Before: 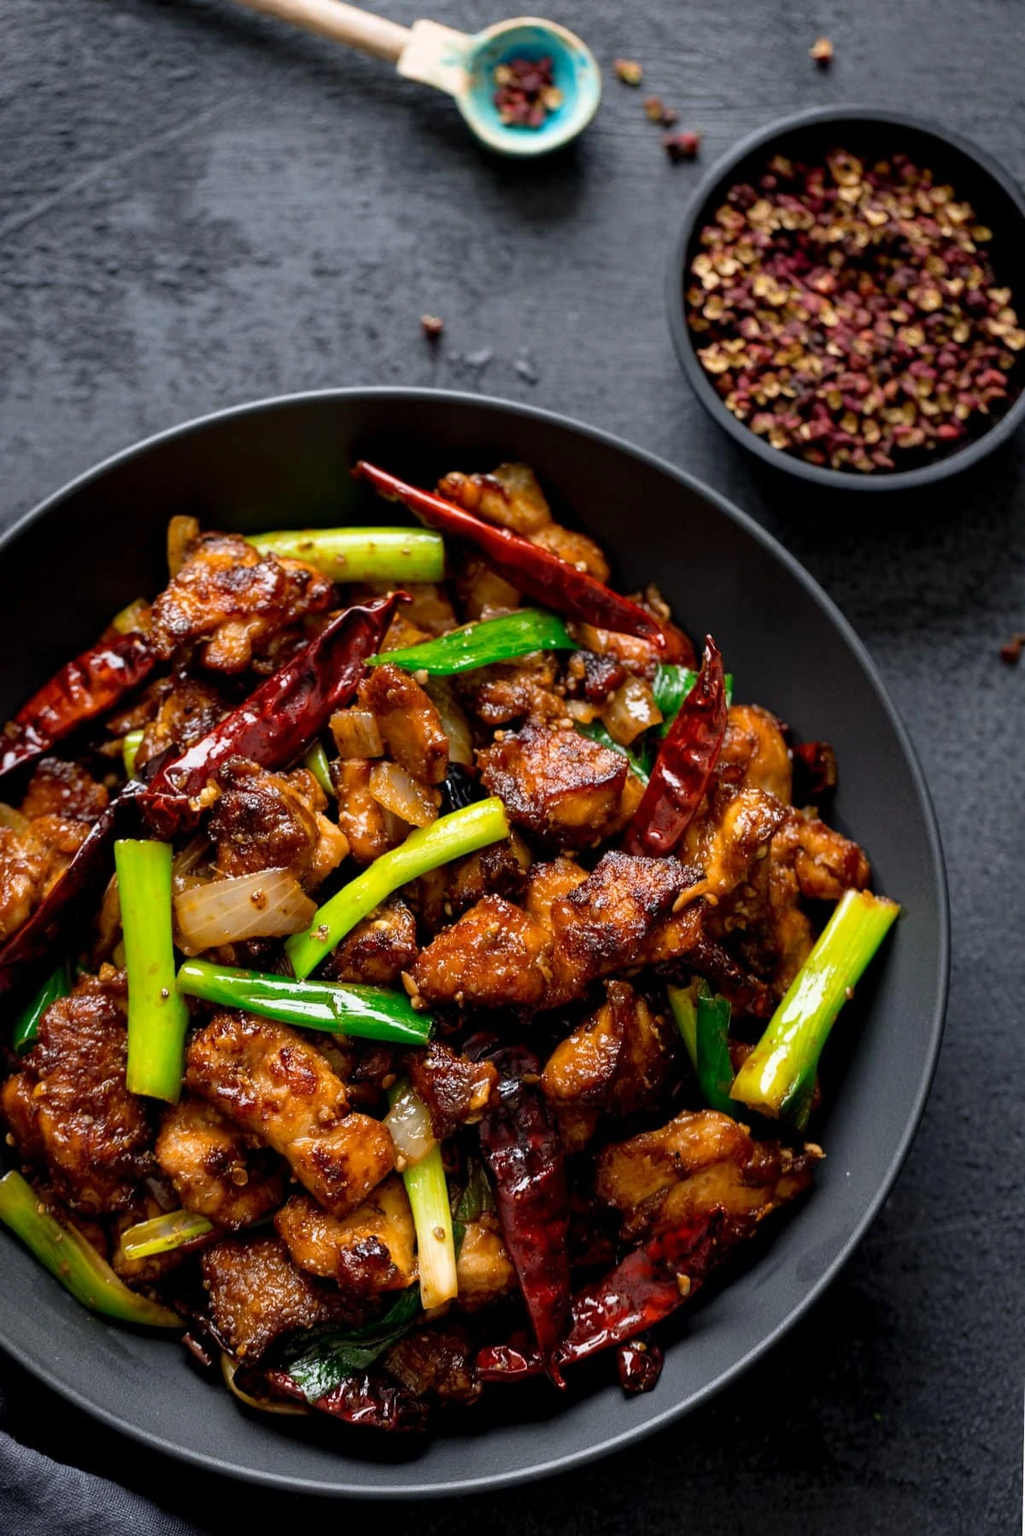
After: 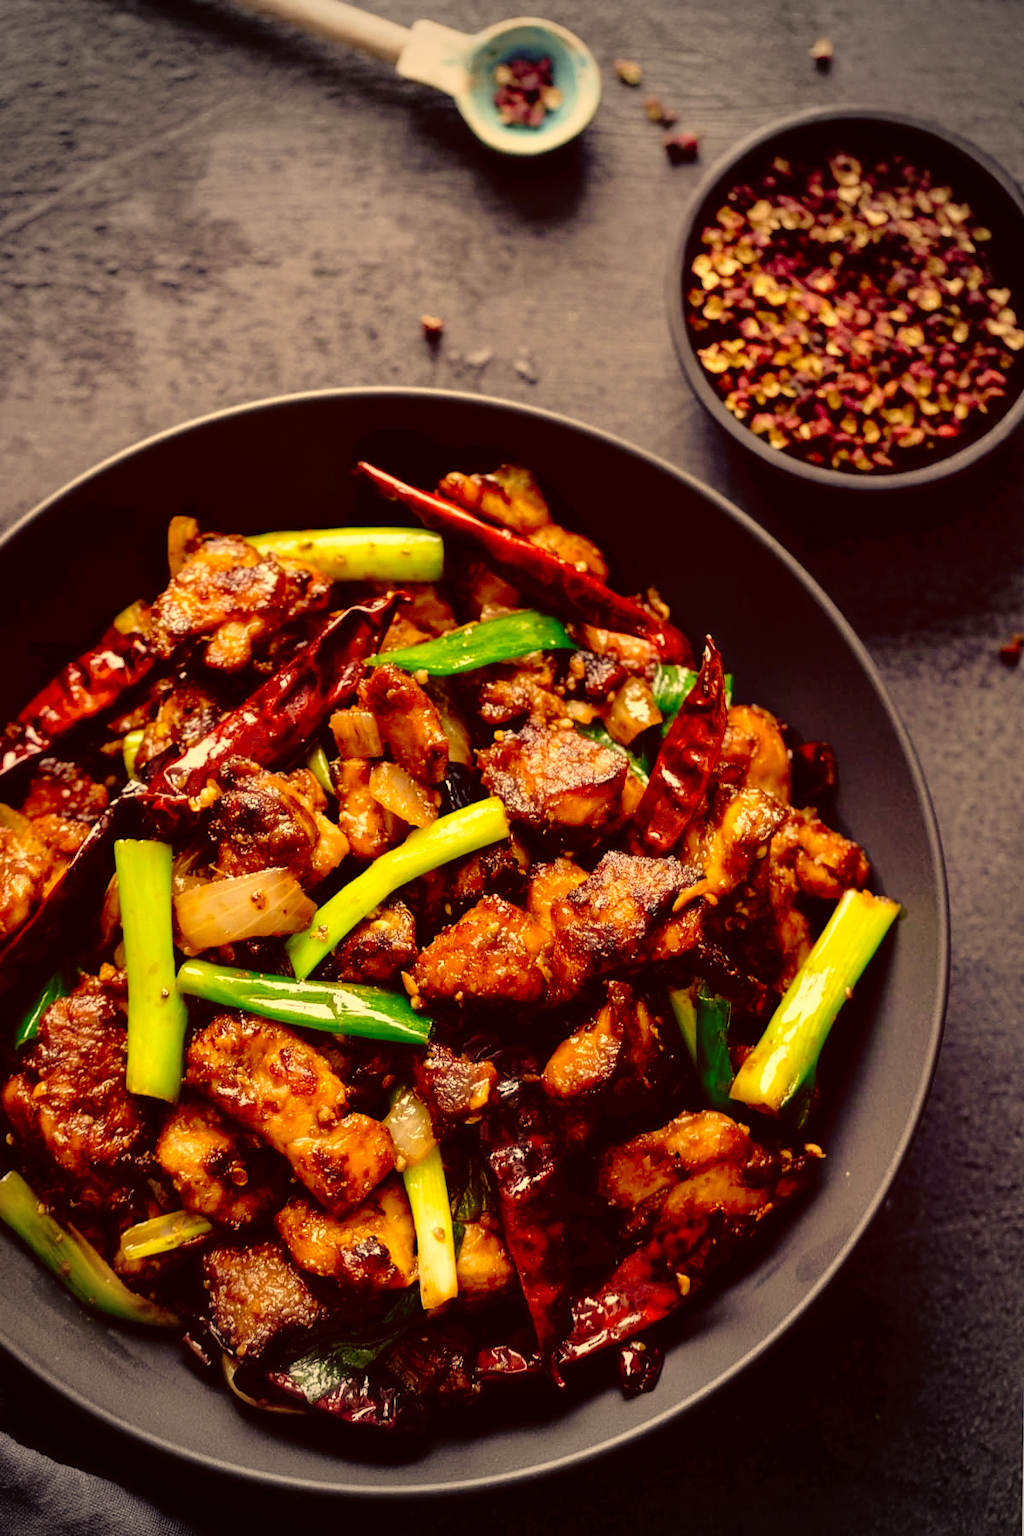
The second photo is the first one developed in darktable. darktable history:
color correction: highlights a* 9.73, highlights b* 39.51, shadows a* 13.85, shadows b* 3.25
exposure: black level correction 0.001, exposure 0.142 EV, compensate exposure bias true, compensate highlight preservation false
tone curve: curves: ch0 [(0, 0) (0.003, 0.025) (0.011, 0.027) (0.025, 0.032) (0.044, 0.037) (0.069, 0.044) (0.1, 0.054) (0.136, 0.084) (0.177, 0.128) (0.224, 0.196) (0.277, 0.281) (0.335, 0.376) (0.399, 0.461) (0.468, 0.534) (0.543, 0.613) (0.623, 0.692) (0.709, 0.77) (0.801, 0.849) (0.898, 0.934) (1, 1)], preserve colors none
vignetting: fall-off start 75.09%, width/height ratio 1.087, unbound false
haze removal: strength -0.099, adaptive false
